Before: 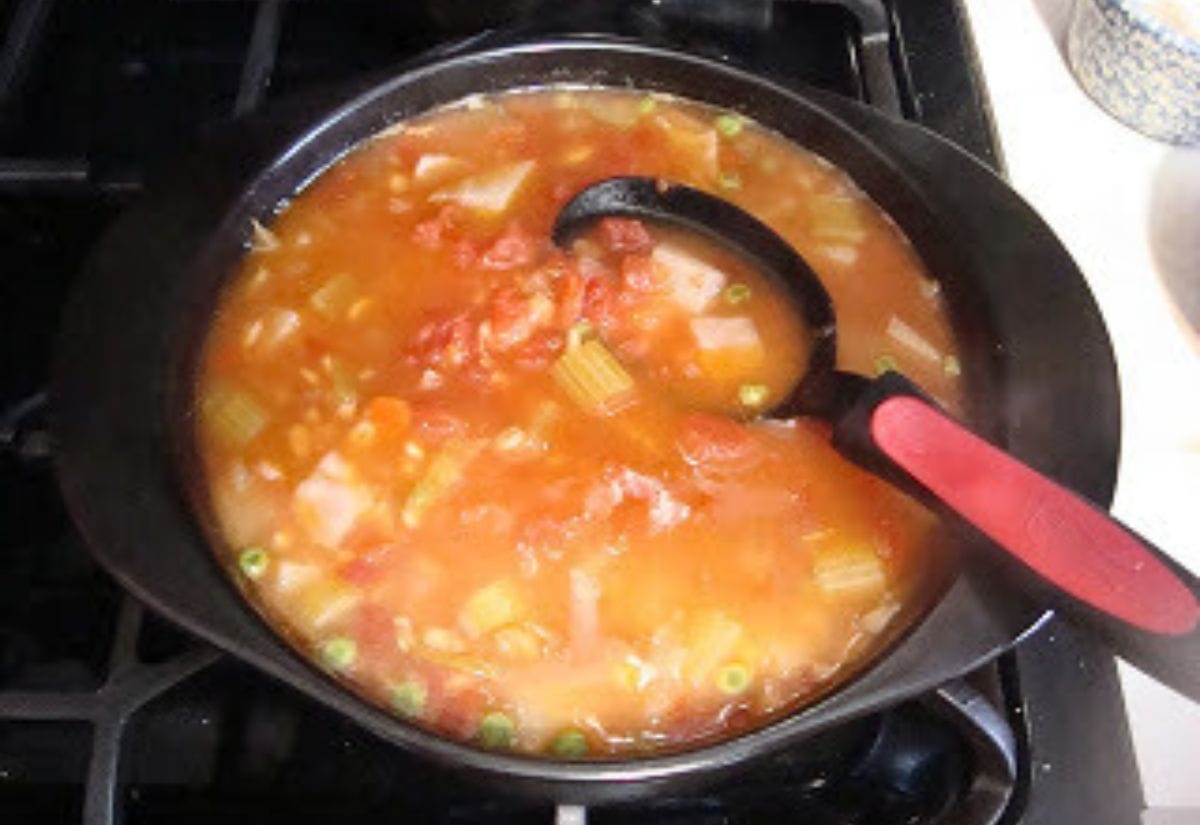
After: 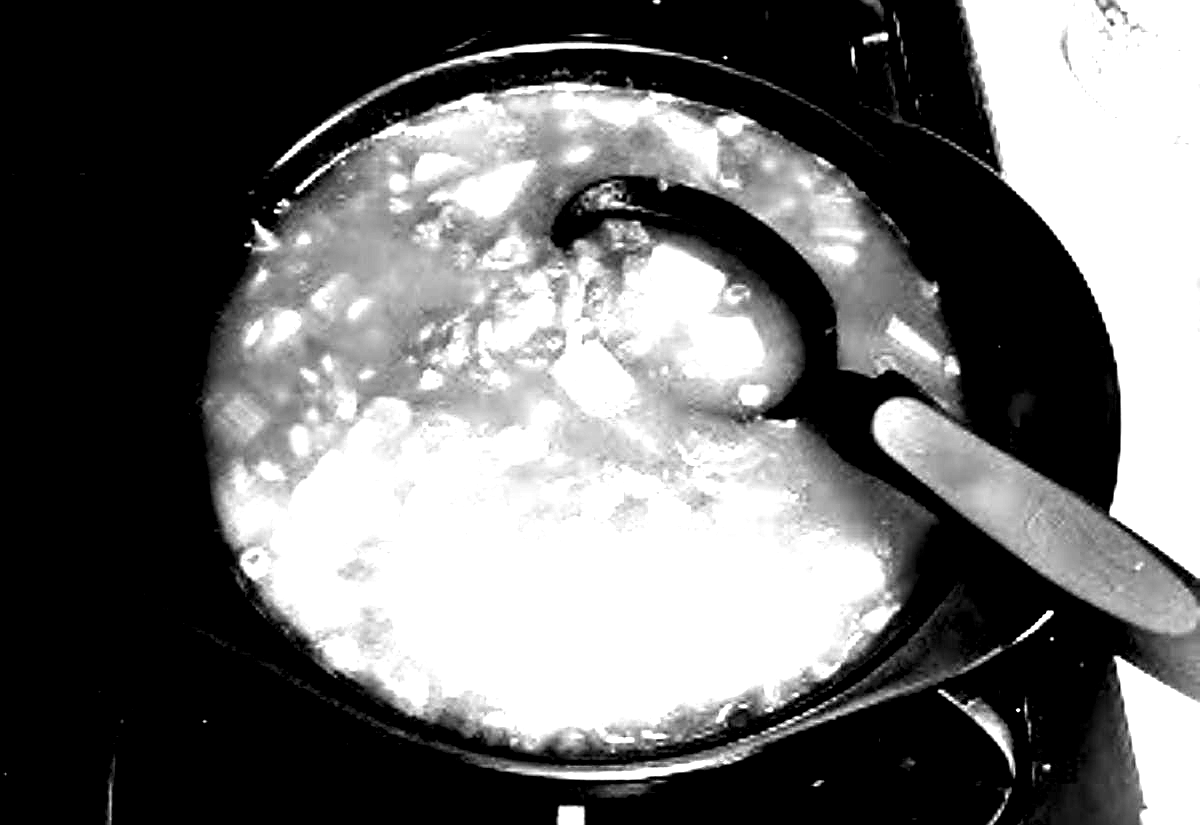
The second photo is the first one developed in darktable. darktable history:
tone equalizer: on, module defaults
exposure: black level correction 0, exposure 1.45 EV, compensate exposure bias true, compensate highlight preservation false
levels: levels [0.514, 0.759, 1]
monochrome: a -6.99, b 35.61, size 1.4
sharpen: on, module defaults
